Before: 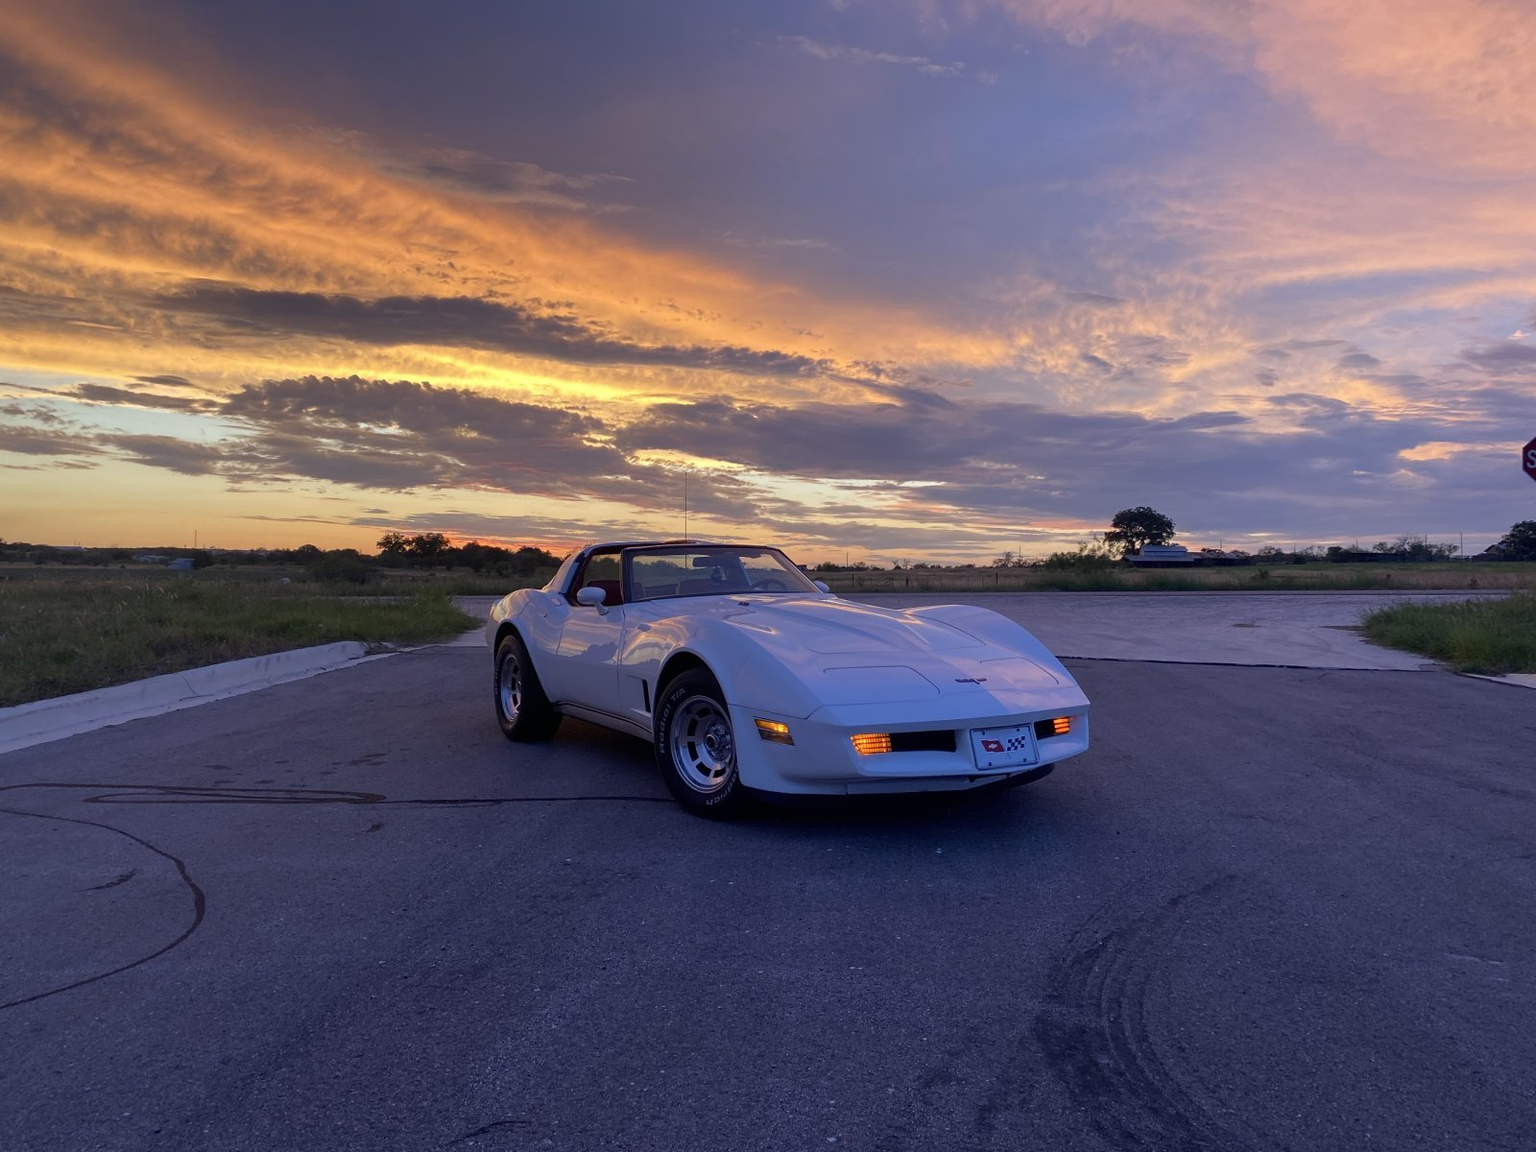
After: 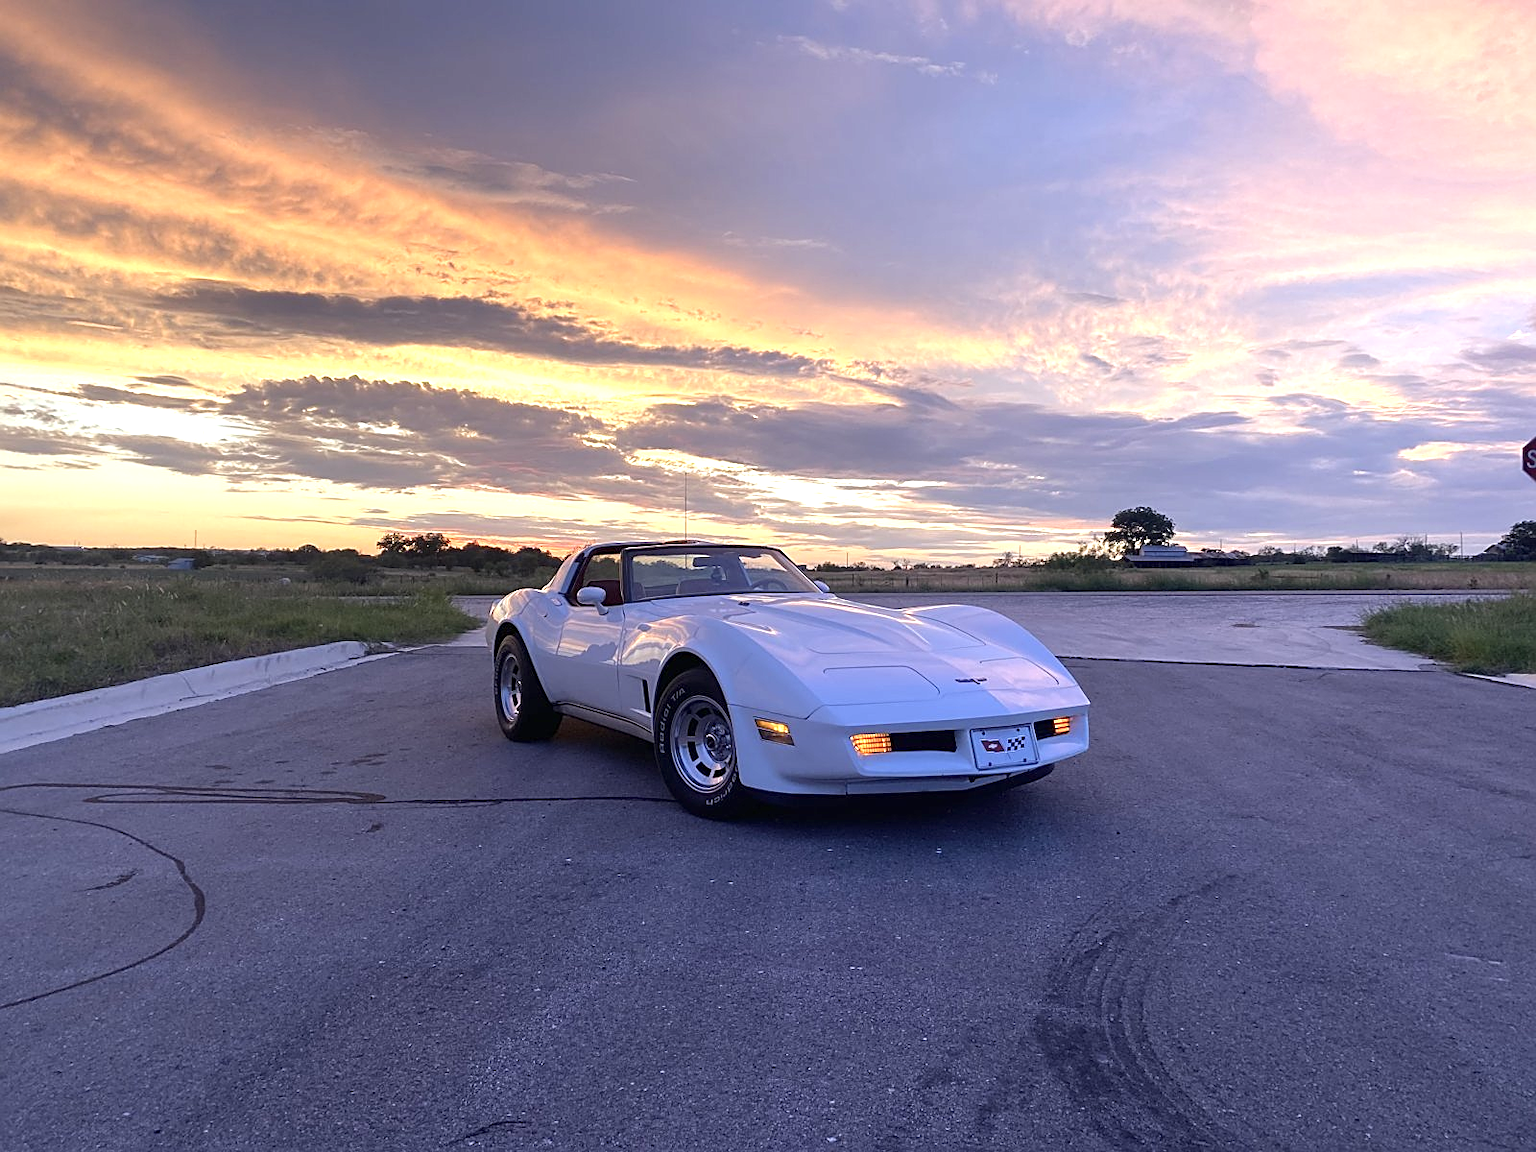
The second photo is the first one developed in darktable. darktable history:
exposure: black level correction 0, exposure 1.1 EV, compensate exposure bias true, compensate highlight preservation false
sharpen: amount 0.55
color correction: saturation 0.85
